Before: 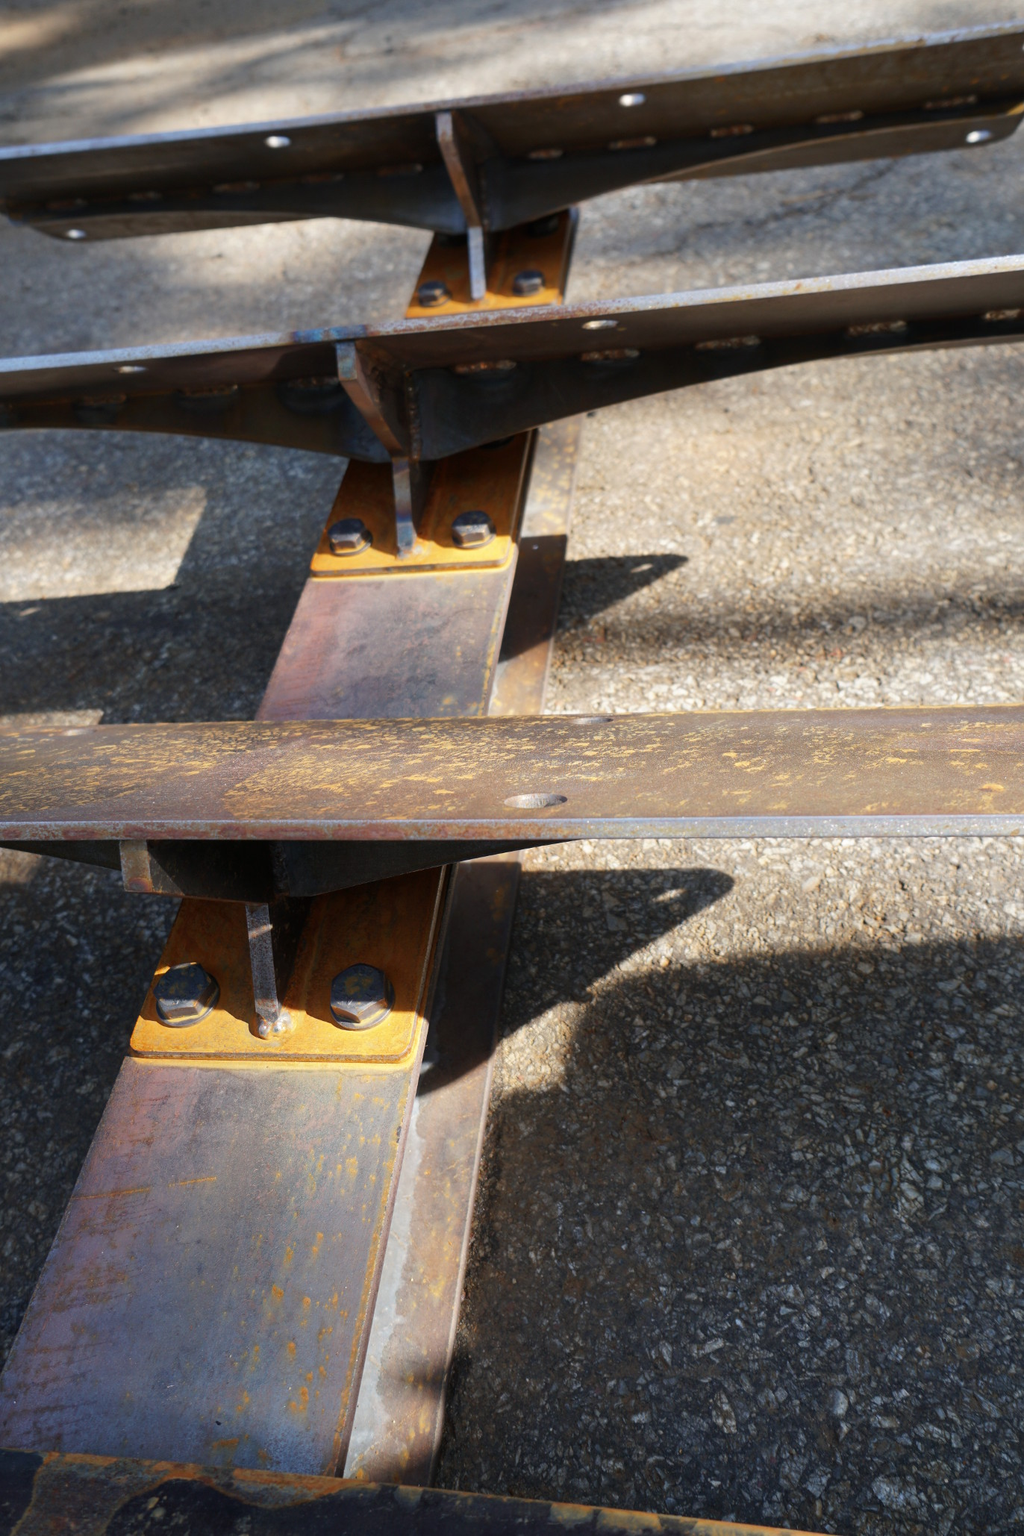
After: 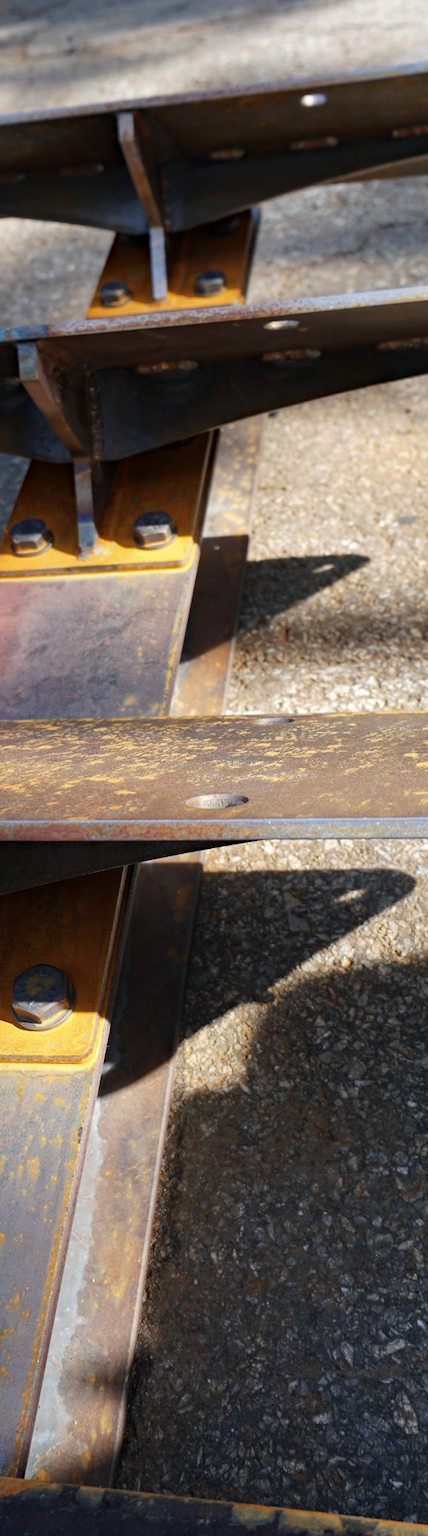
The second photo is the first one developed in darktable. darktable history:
crop: left 31.175%, right 26.964%
haze removal: compatibility mode true
